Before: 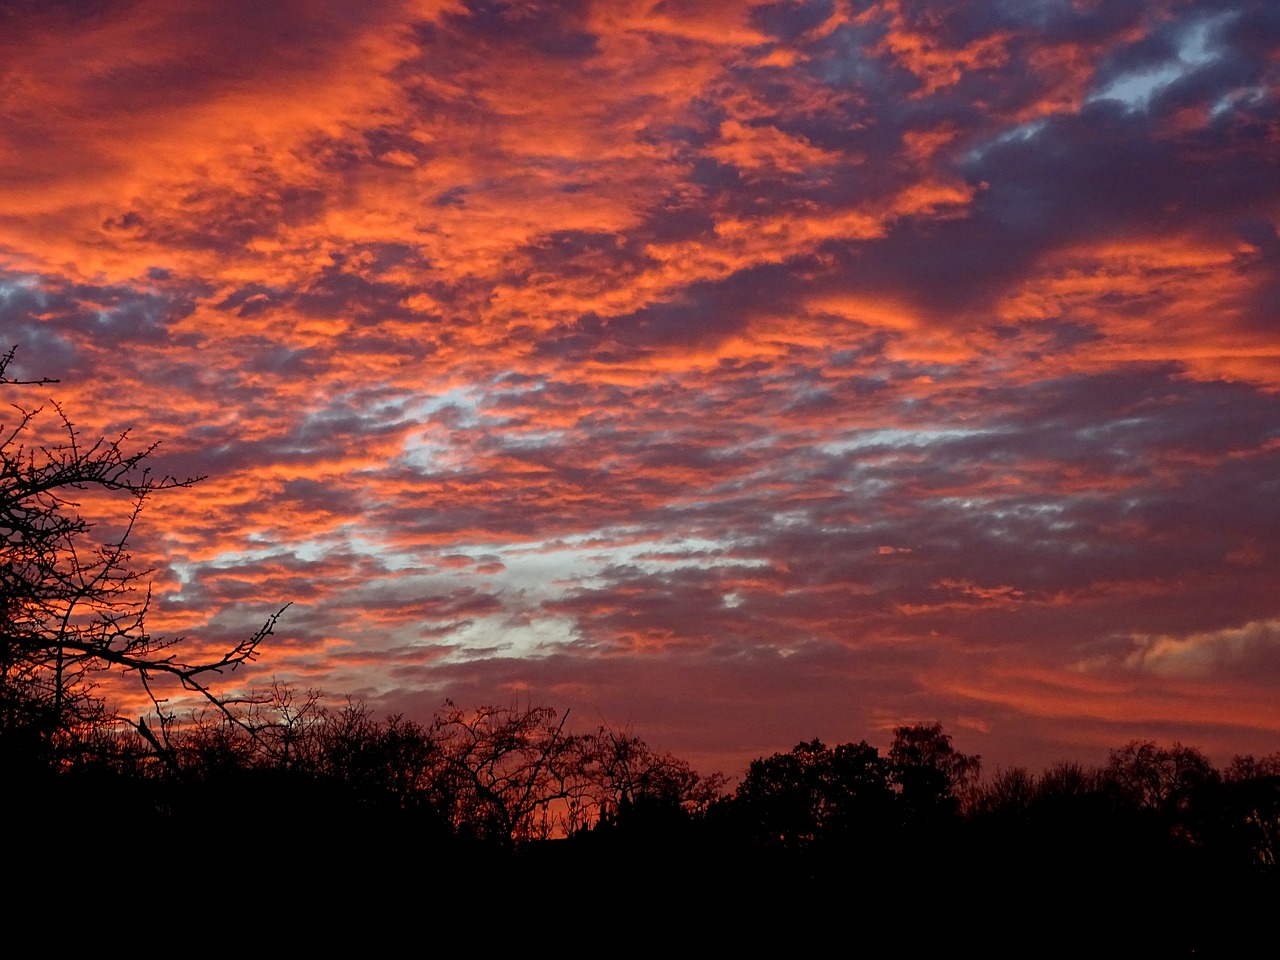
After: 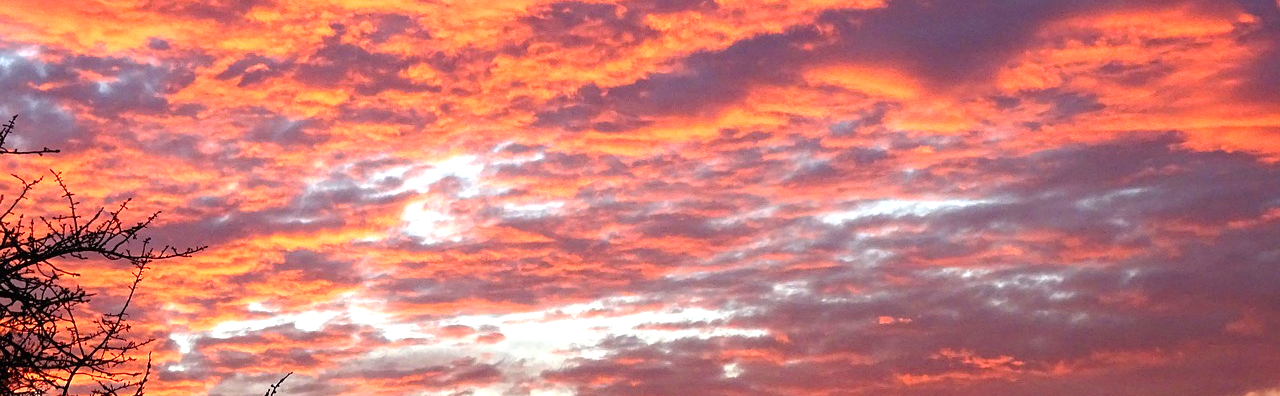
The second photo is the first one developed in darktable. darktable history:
exposure: black level correction 0, exposure 1.29 EV, compensate highlight preservation false
crop and rotate: top 23.973%, bottom 34.682%
